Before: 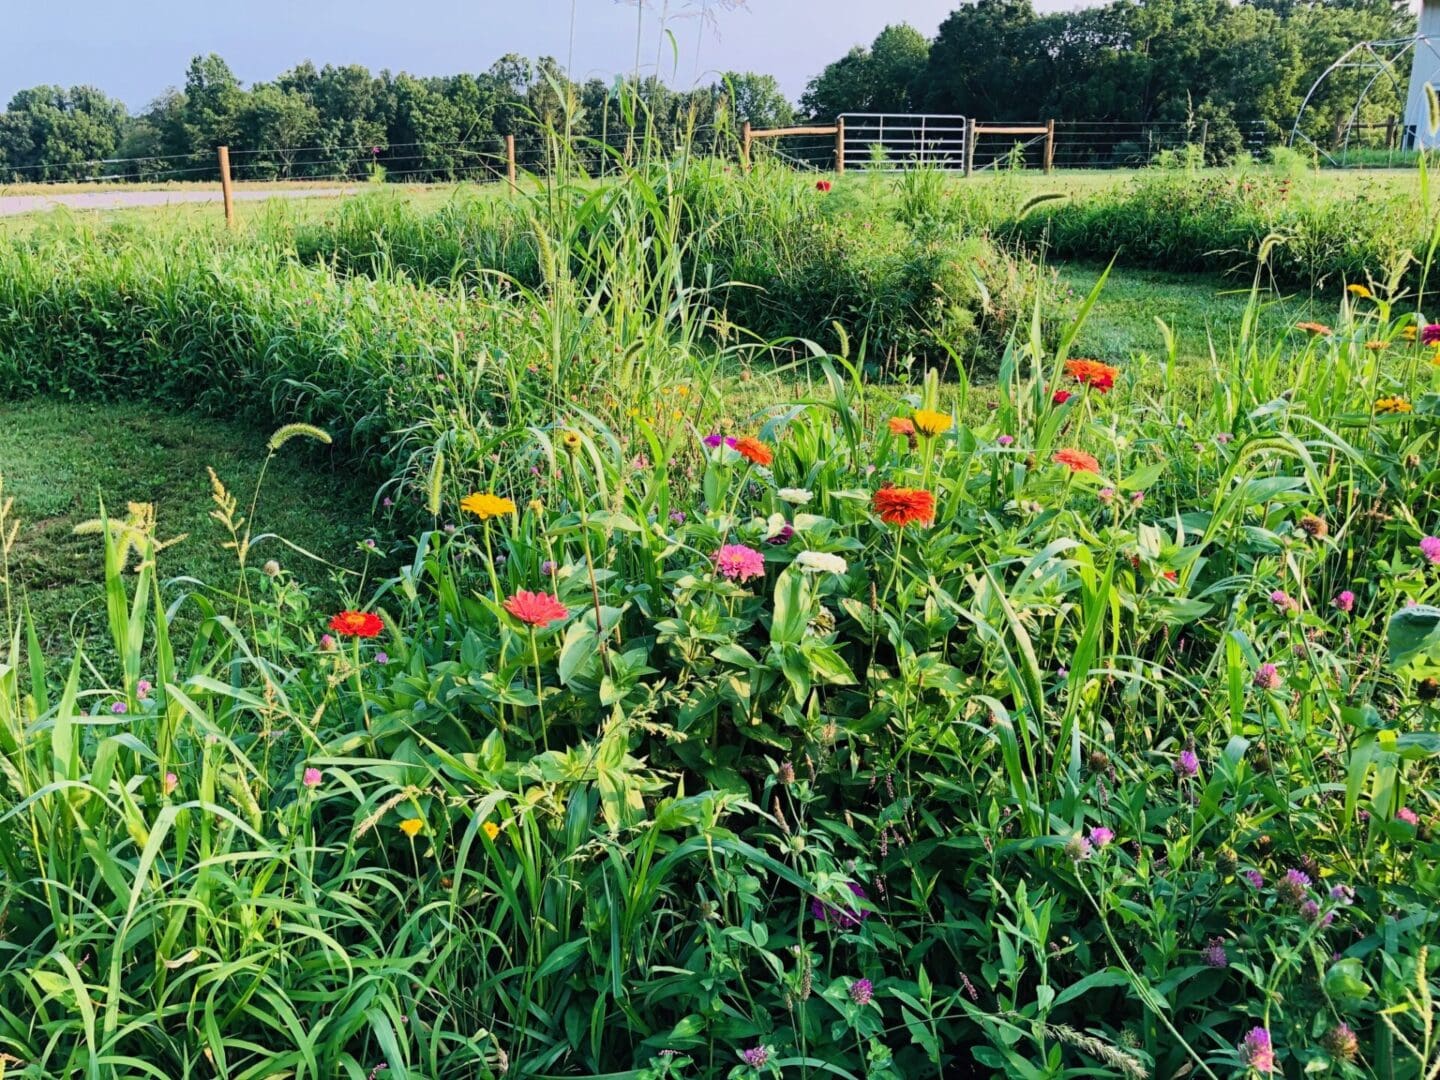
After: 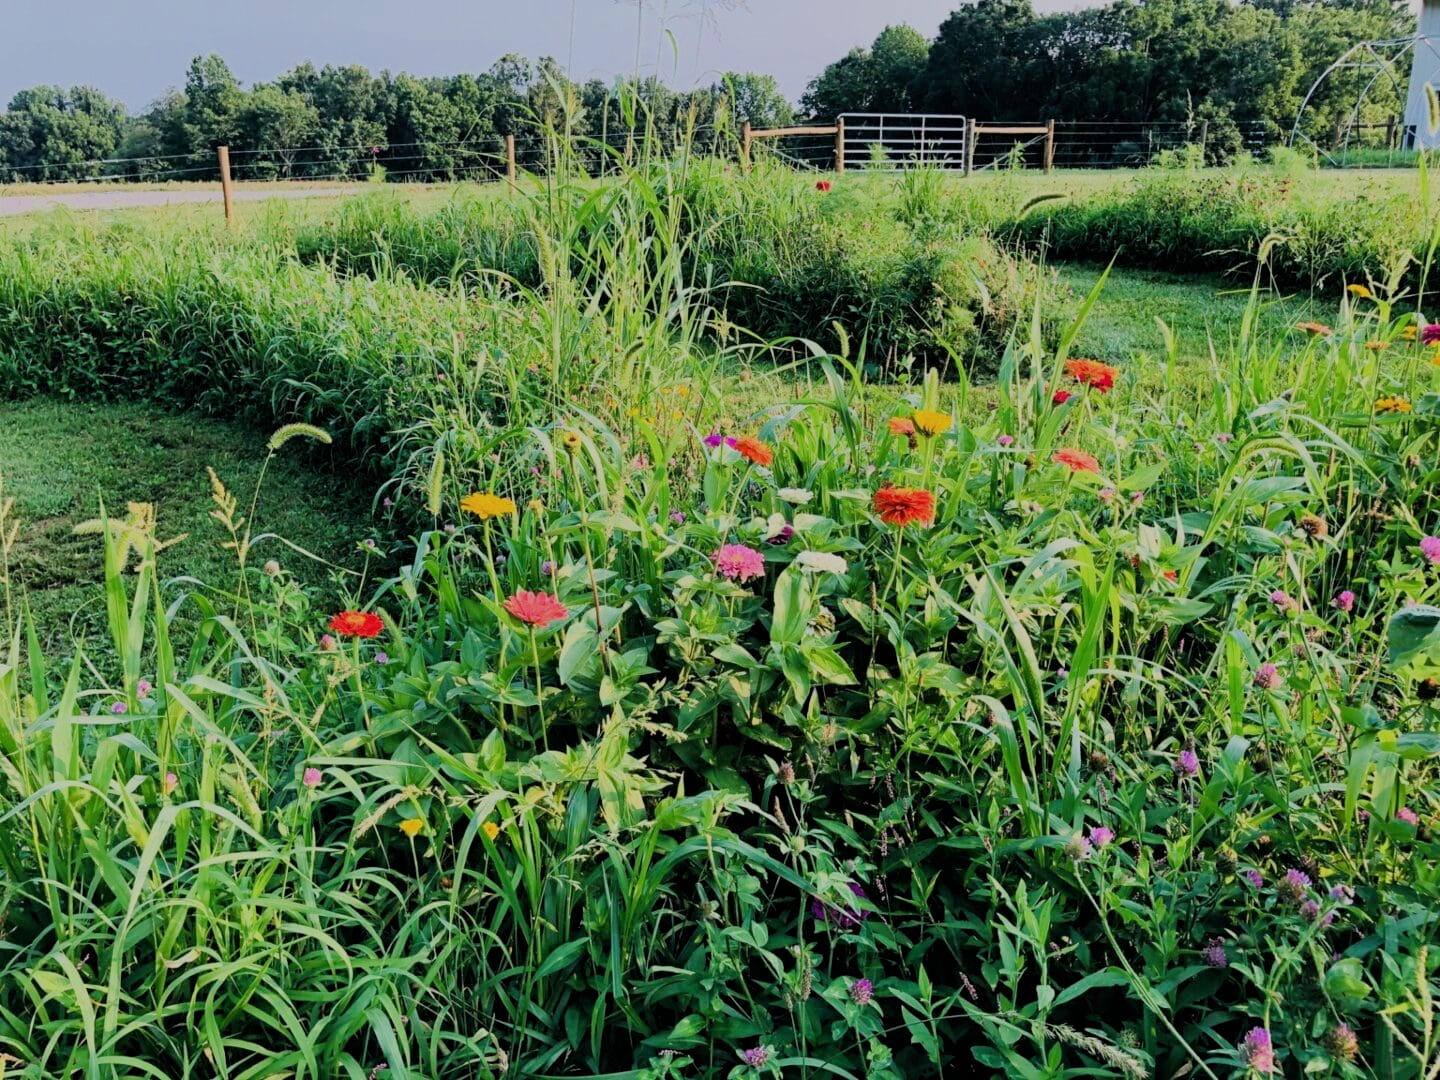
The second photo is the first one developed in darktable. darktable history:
filmic rgb: black relative exposure -7.19 EV, white relative exposure 5.35 EV, threshold 2.94 EV, hardness 3.03, enable highlight reconstruction true
